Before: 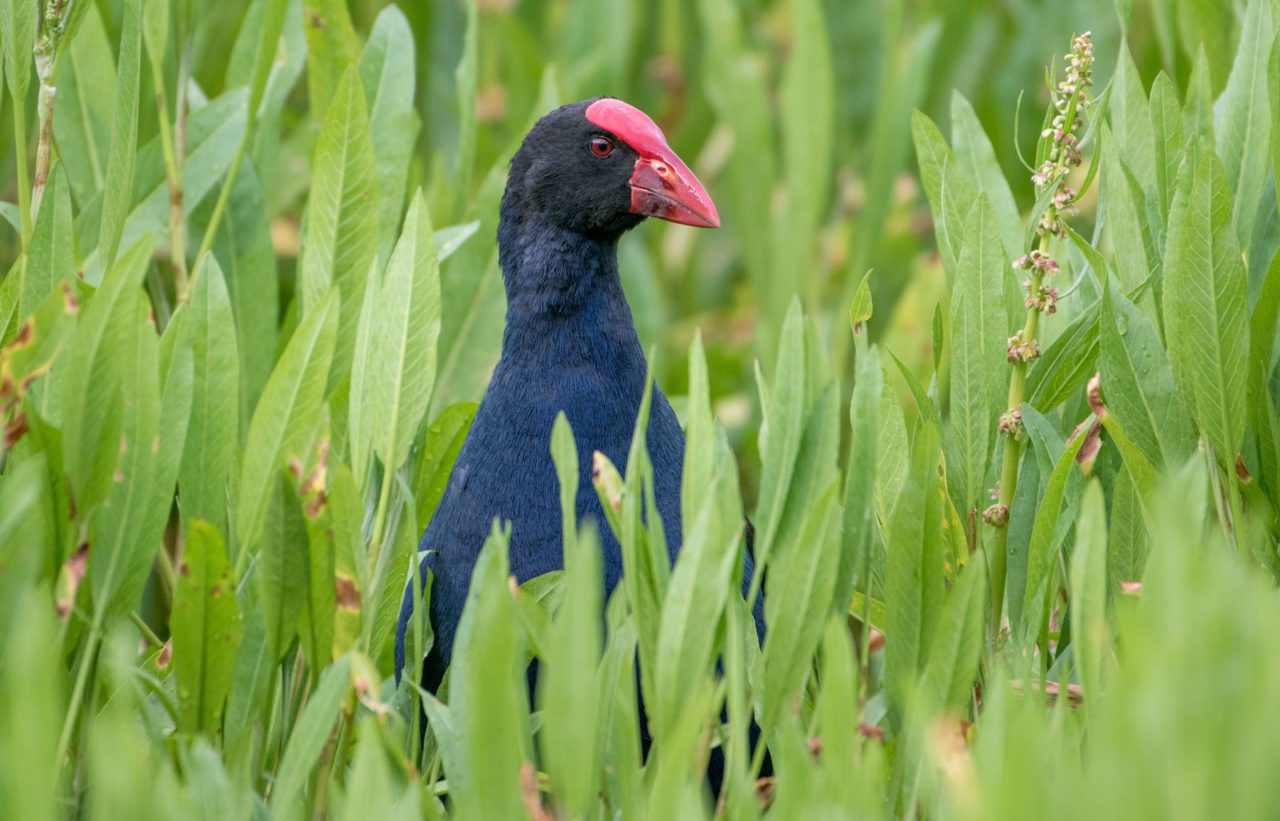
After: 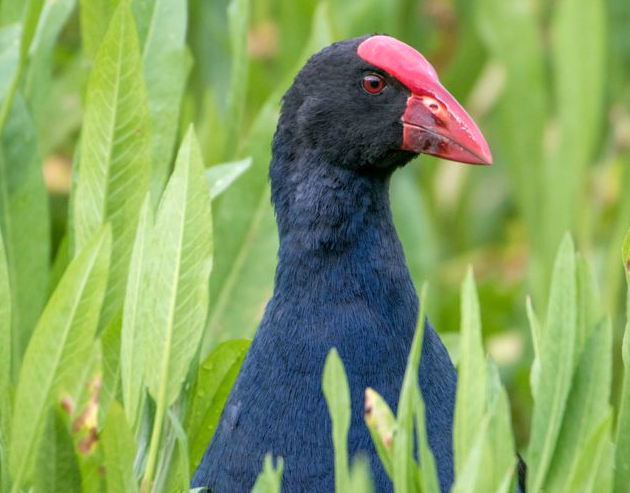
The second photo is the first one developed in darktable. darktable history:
exposure: exposure 0.2 EV, compensate highlight preservation false
crop: left 17.835%, top 7.675%, right 32.881%, bottom 32.213%
